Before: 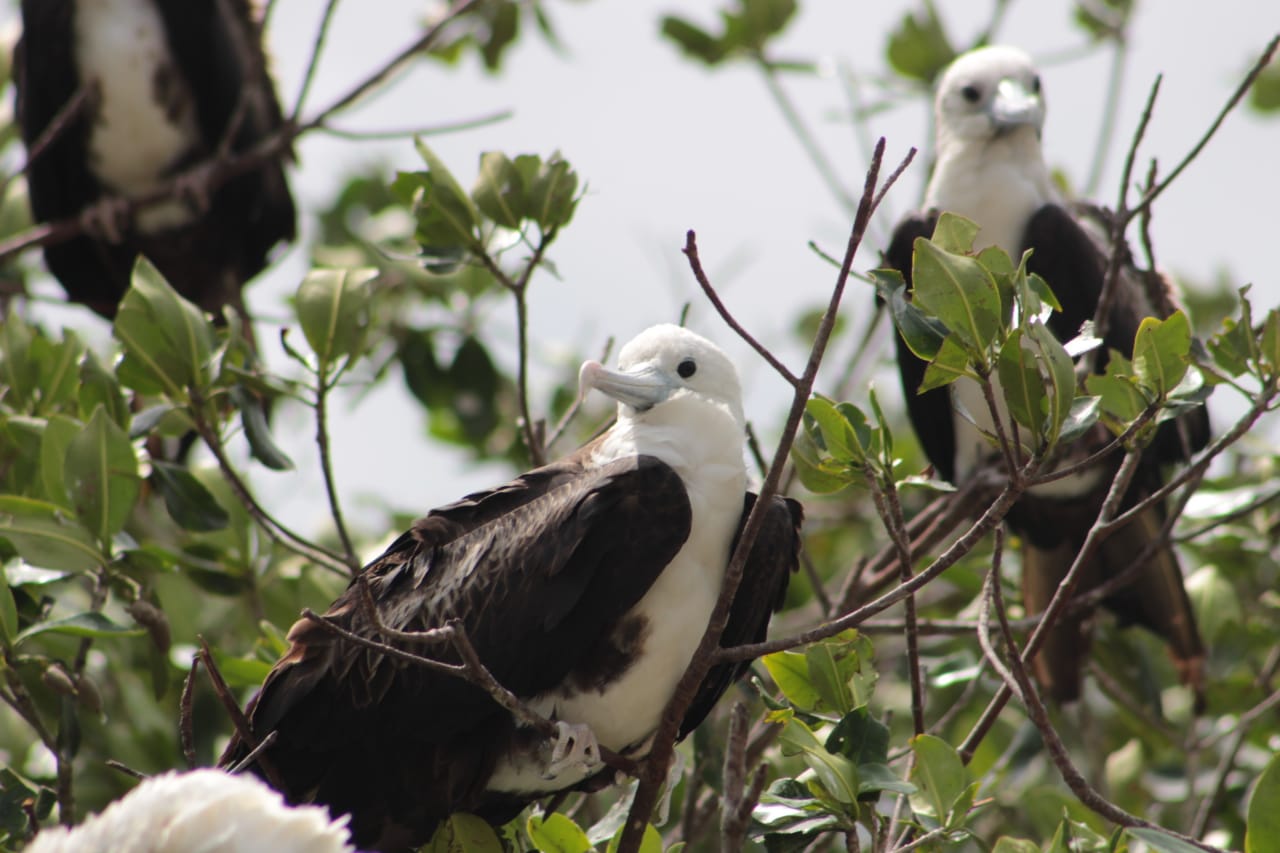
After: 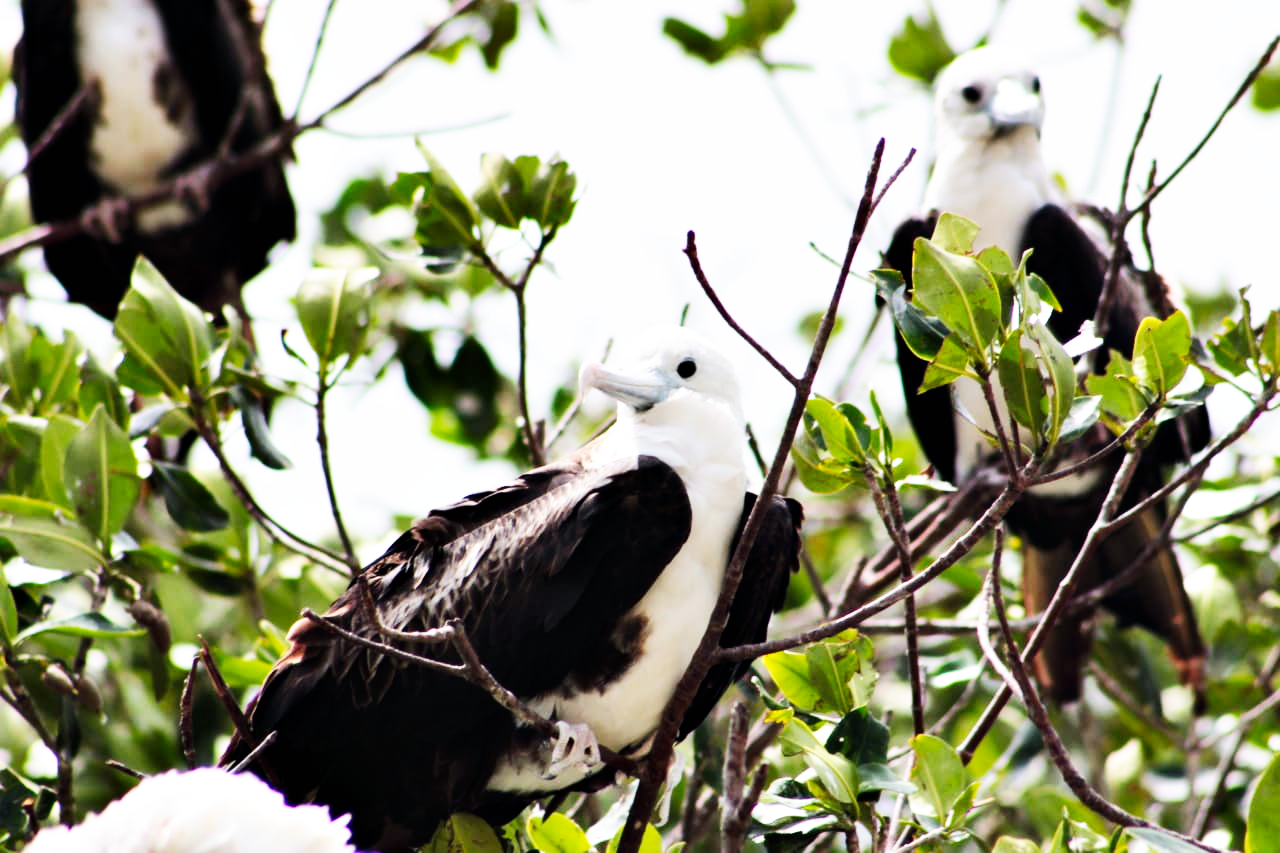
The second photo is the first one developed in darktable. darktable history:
base curve: curves: ch0 [(0, 0) (0.007, 0.004) (0.027, 0.03) (0.046, 0.07) (0.207, 0.54) (0.442, 0.872) (0.673, 0.972) (1, 1)], preserve colors none
contrast equalizer: octaves 7, y [[0.528, 0.548, 0.563, 0.562, 0.546, 0.526], [0.55 ×6], [0 ×6], [0 ×6], [0 ×6]]
white balance: red 0.984, blue 1.059
